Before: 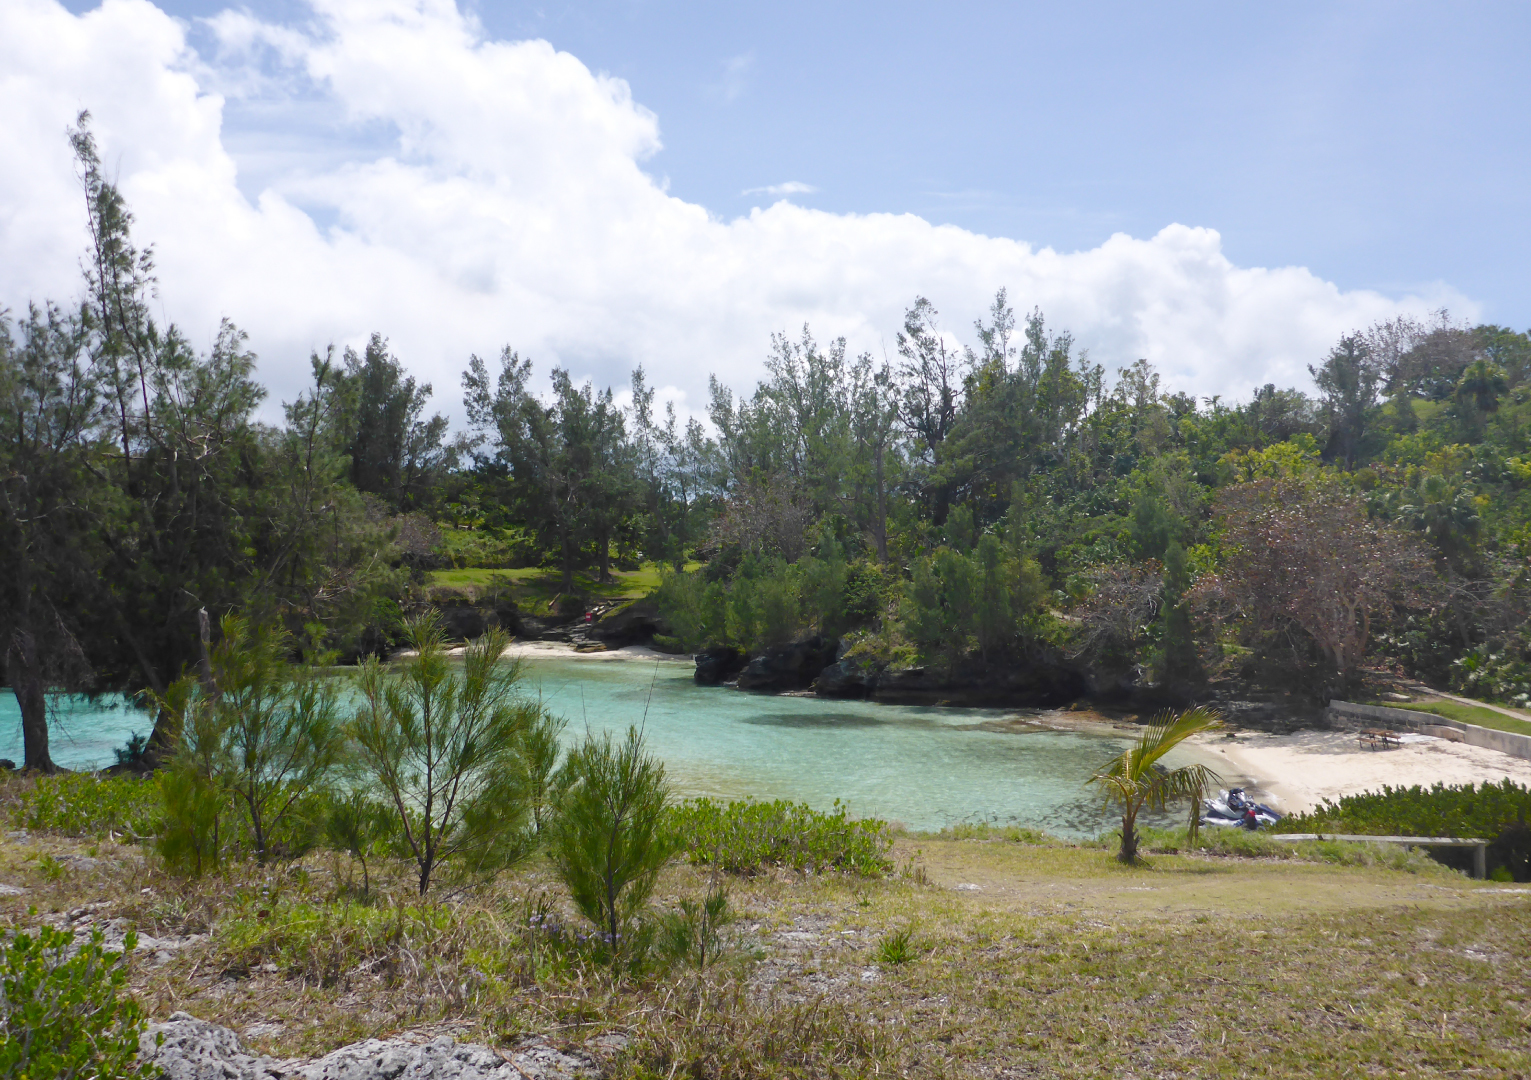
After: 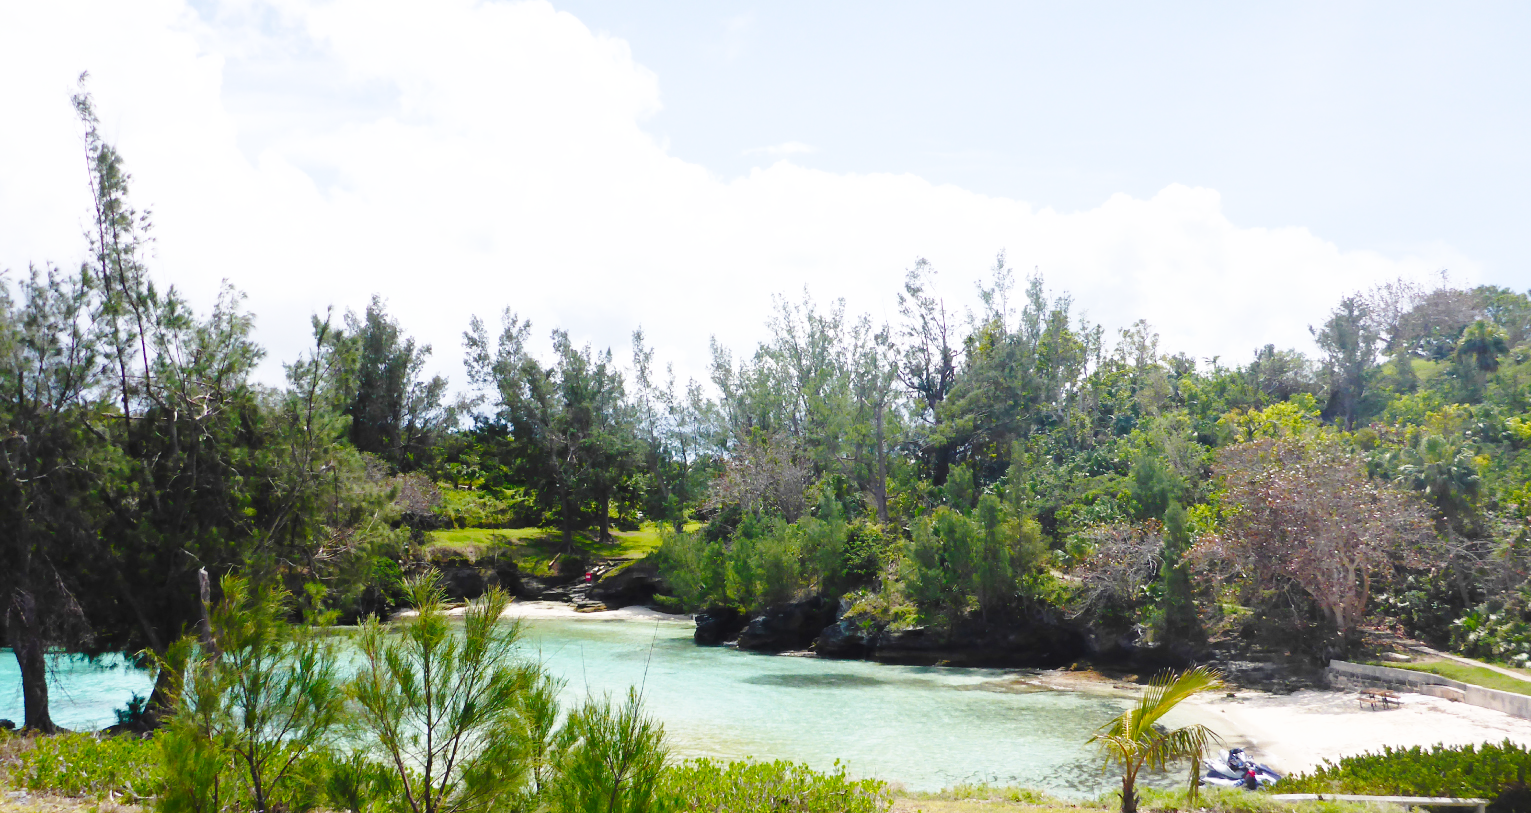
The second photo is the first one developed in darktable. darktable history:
base curve: curves: ch0 [(0, 0) (0.028, 0.03) (0.105, 0.232) (0.387, 0.748) (0.754, 0.968) (1, 1)], preserve colors none
crop: top 3.706%, bottom 20.953%
